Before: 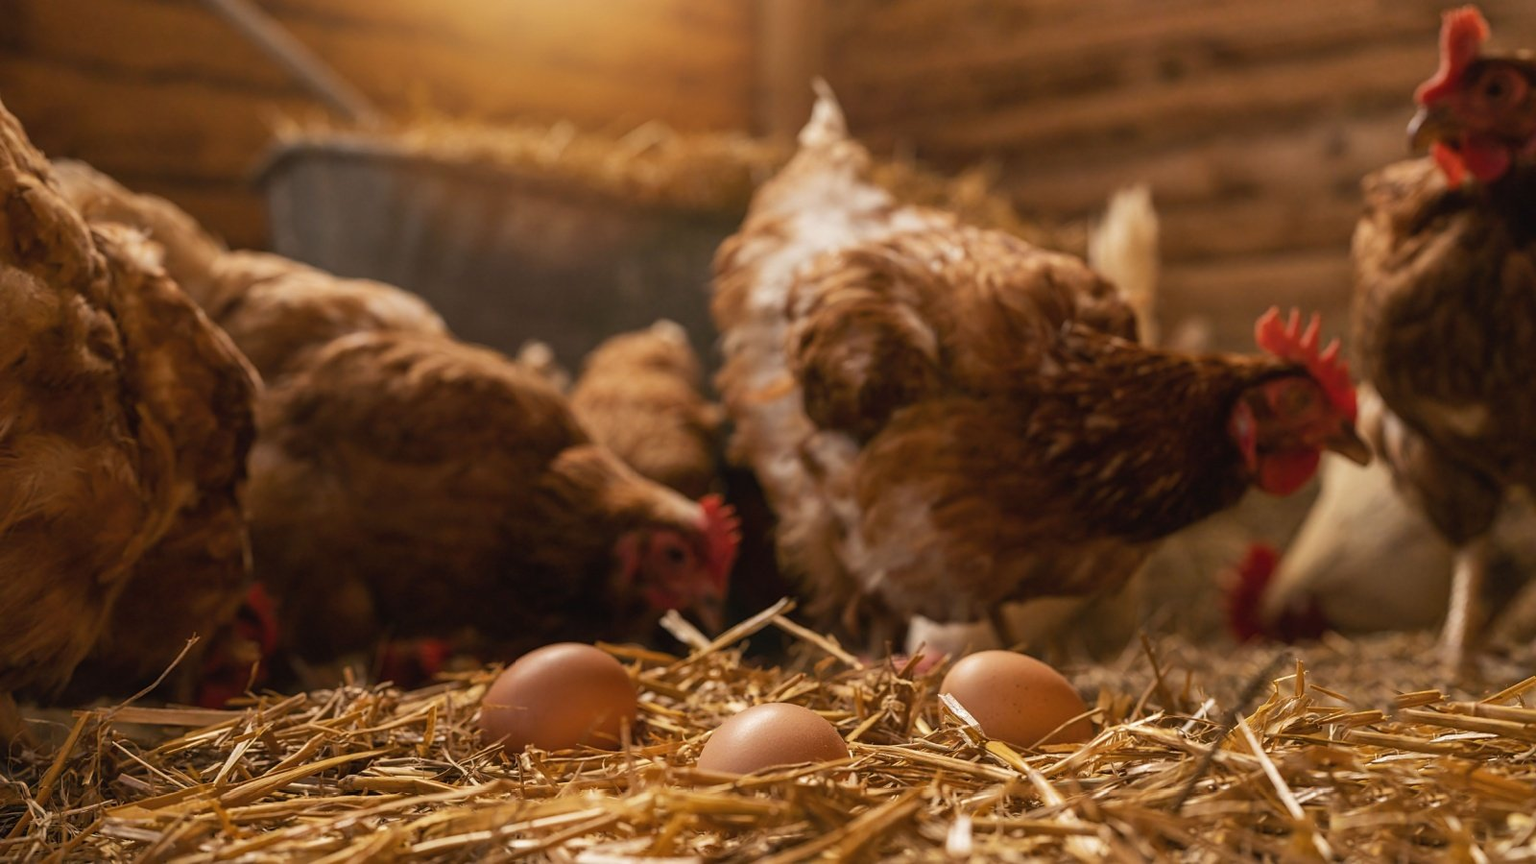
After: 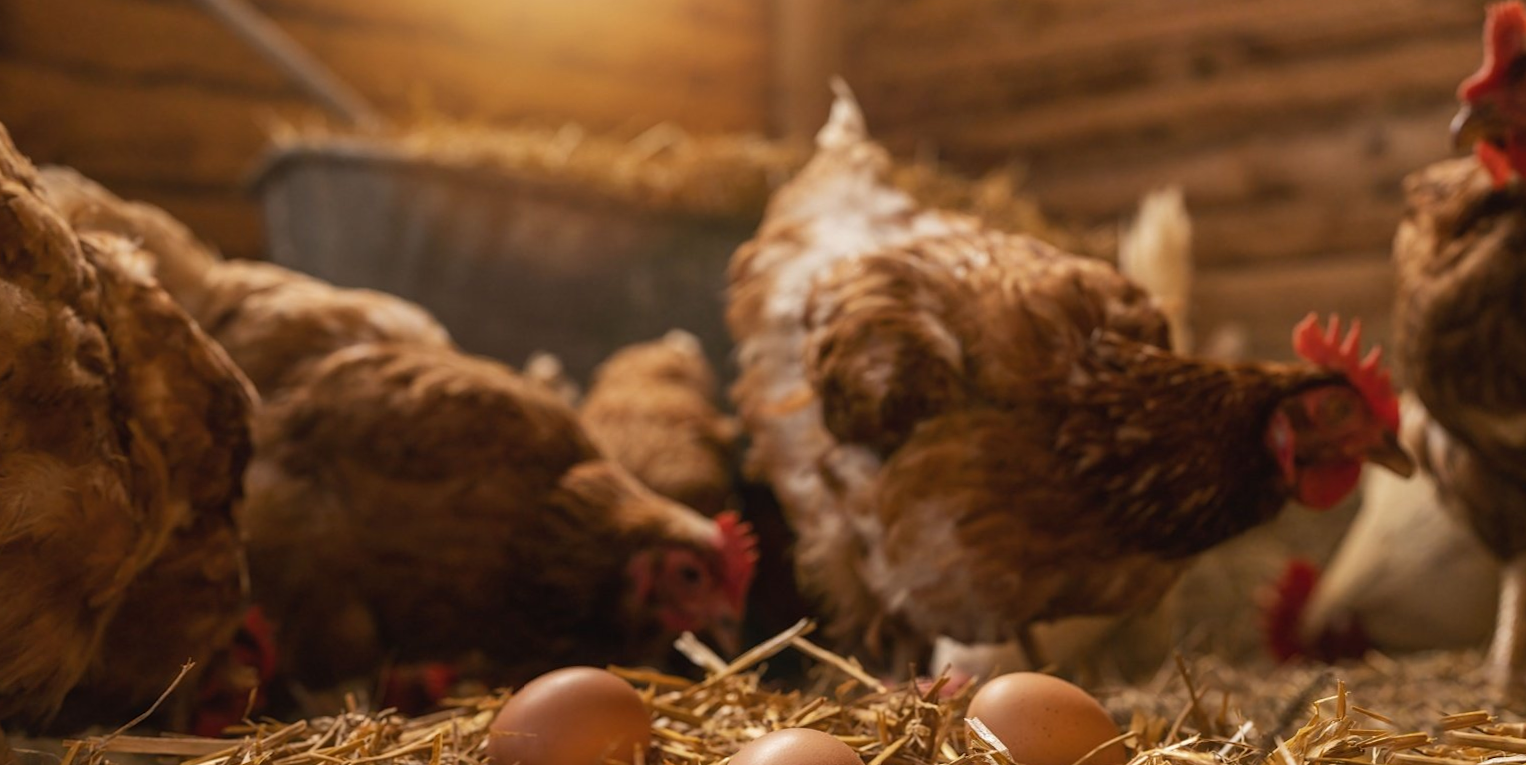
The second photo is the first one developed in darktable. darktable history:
crop and rotate: angle 0.3°, left 0.432%, right 3.303%, bottom 14.139%
